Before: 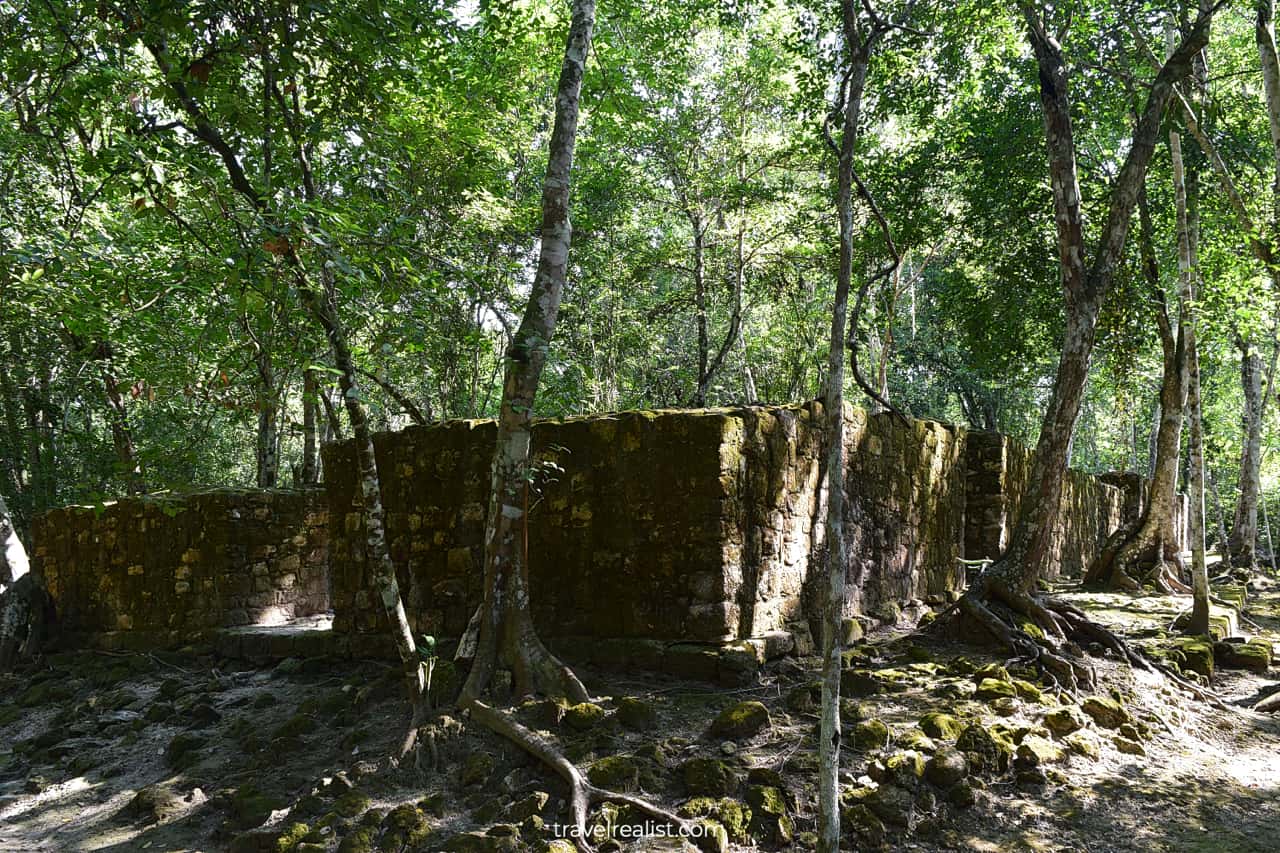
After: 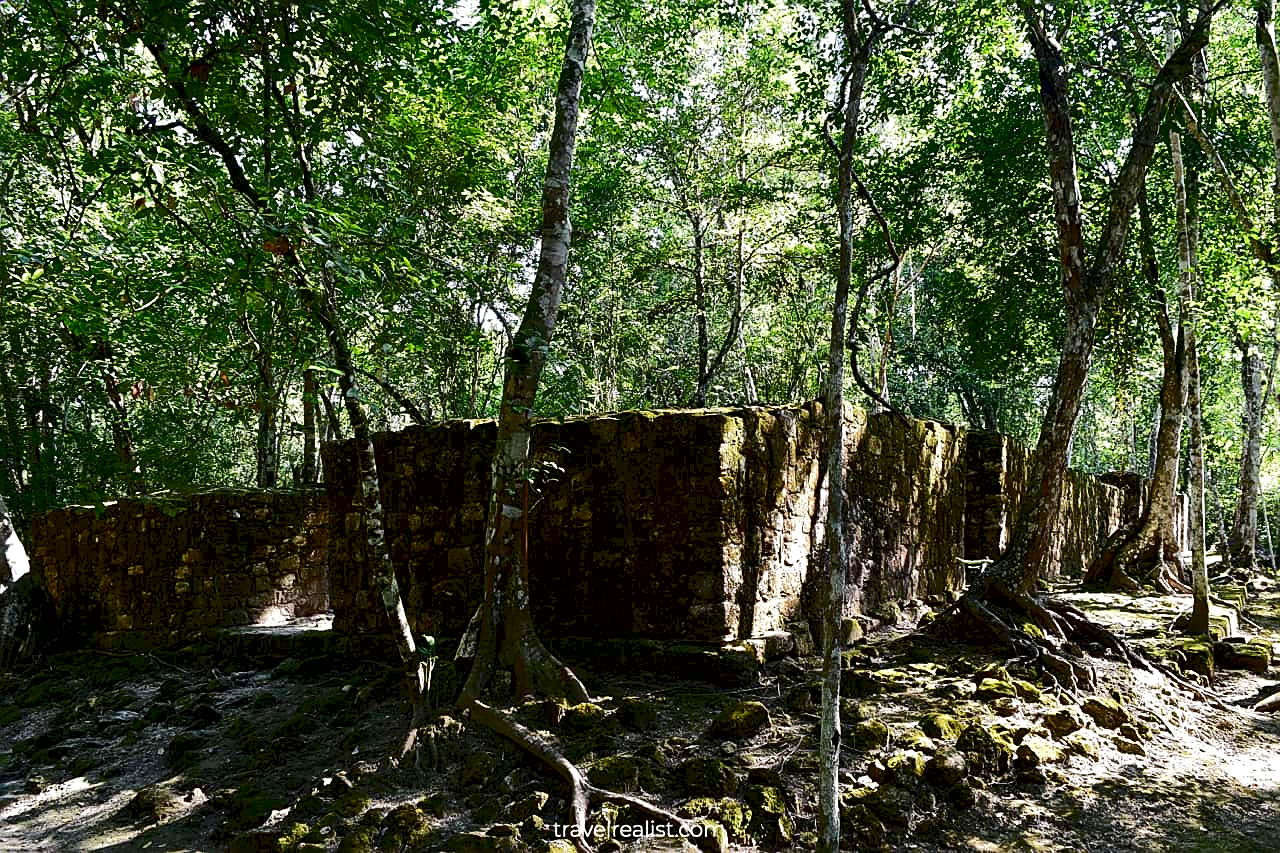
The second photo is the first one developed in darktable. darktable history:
tone equalizer: edges refinement/feathering 500, mask exposure compensation -1.57 EV, preserve details no
contrast brightness saturation: contrast 0.205, brightness -0.114, saturation 0.098
sharpen: on, module defaults
tone curve: curves: ch0 [(0, 0) (0.003, 0.048) (0.011, 0.055) (0.025, 0.065) (0.044, 0.089) (0.069, 0.111) (0.1, 0.132) (0.136, 0.163) (0.177, 0.21) (0.224, 0.259) (0.277, 0.323) (0.335, 0.385) (0.399, 0.442) (0.468, 0.508) (0.543, 0.578) (0.623, 0.648) (0.709, 0.716) (0.801, 0.781) (0.898, 0.845) (1, 1)], color space Lab, independent channels, preserve colors none
exposure: black level correction 0.009, exposure 0.109 EV, compensate highlight preservation false
